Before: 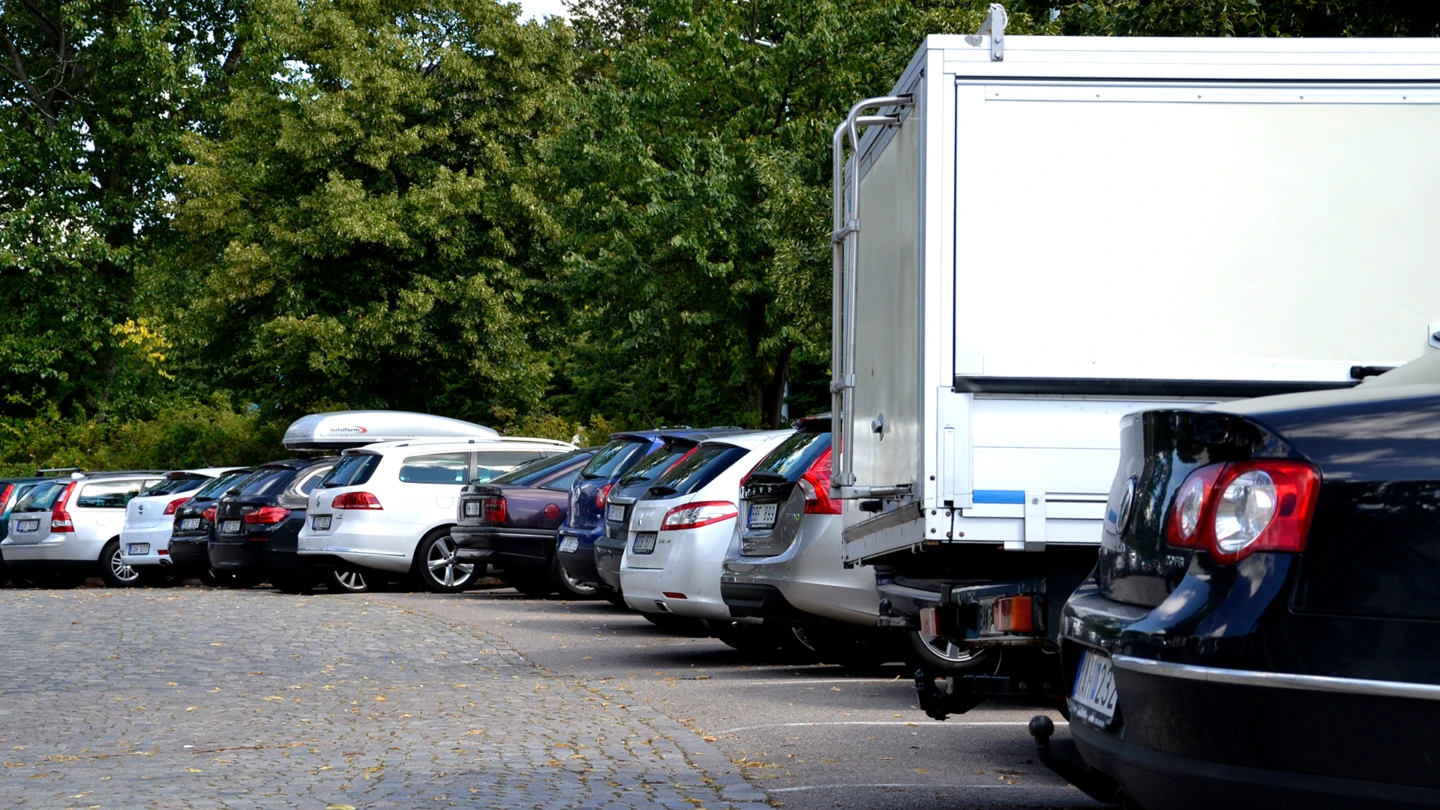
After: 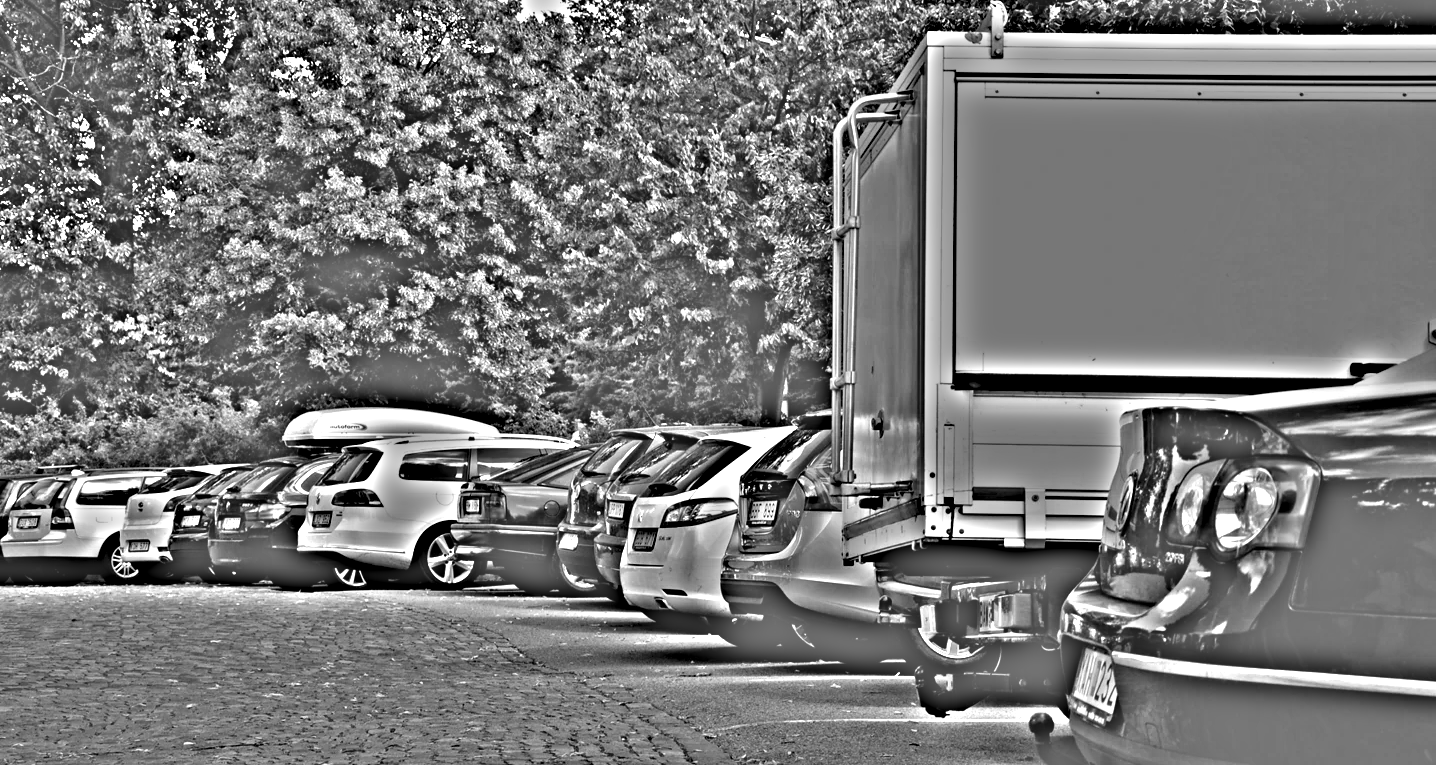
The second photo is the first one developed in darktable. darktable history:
crop: top 0.448%, right 0.264%, bottom 5.045%
highpass: sharpness 49.79%, contrast boost 49.79%
